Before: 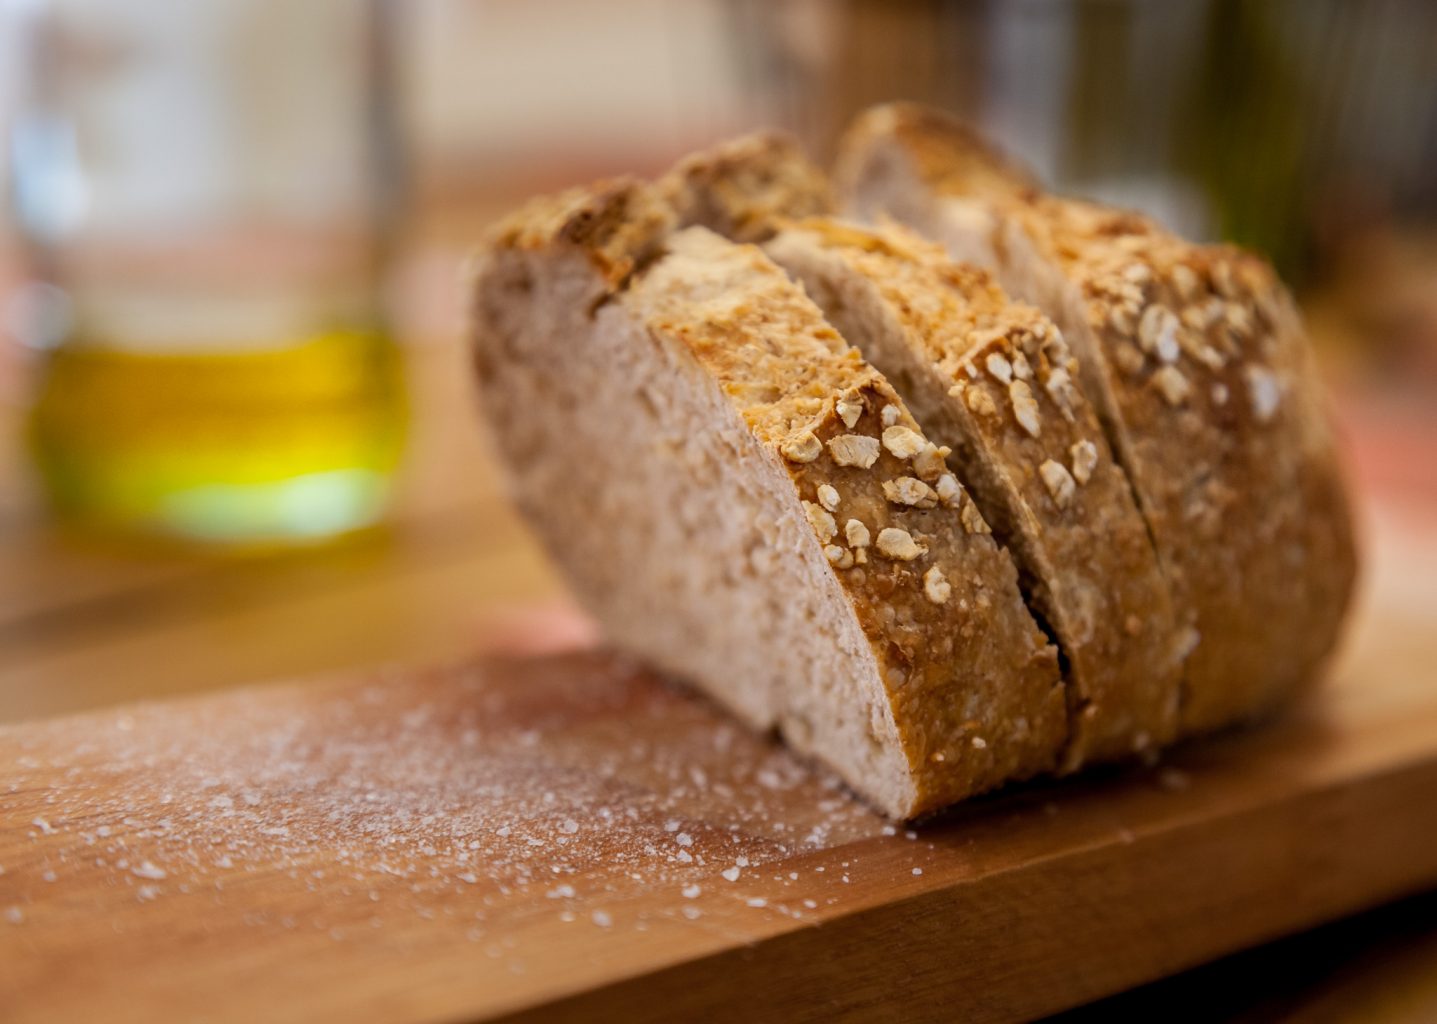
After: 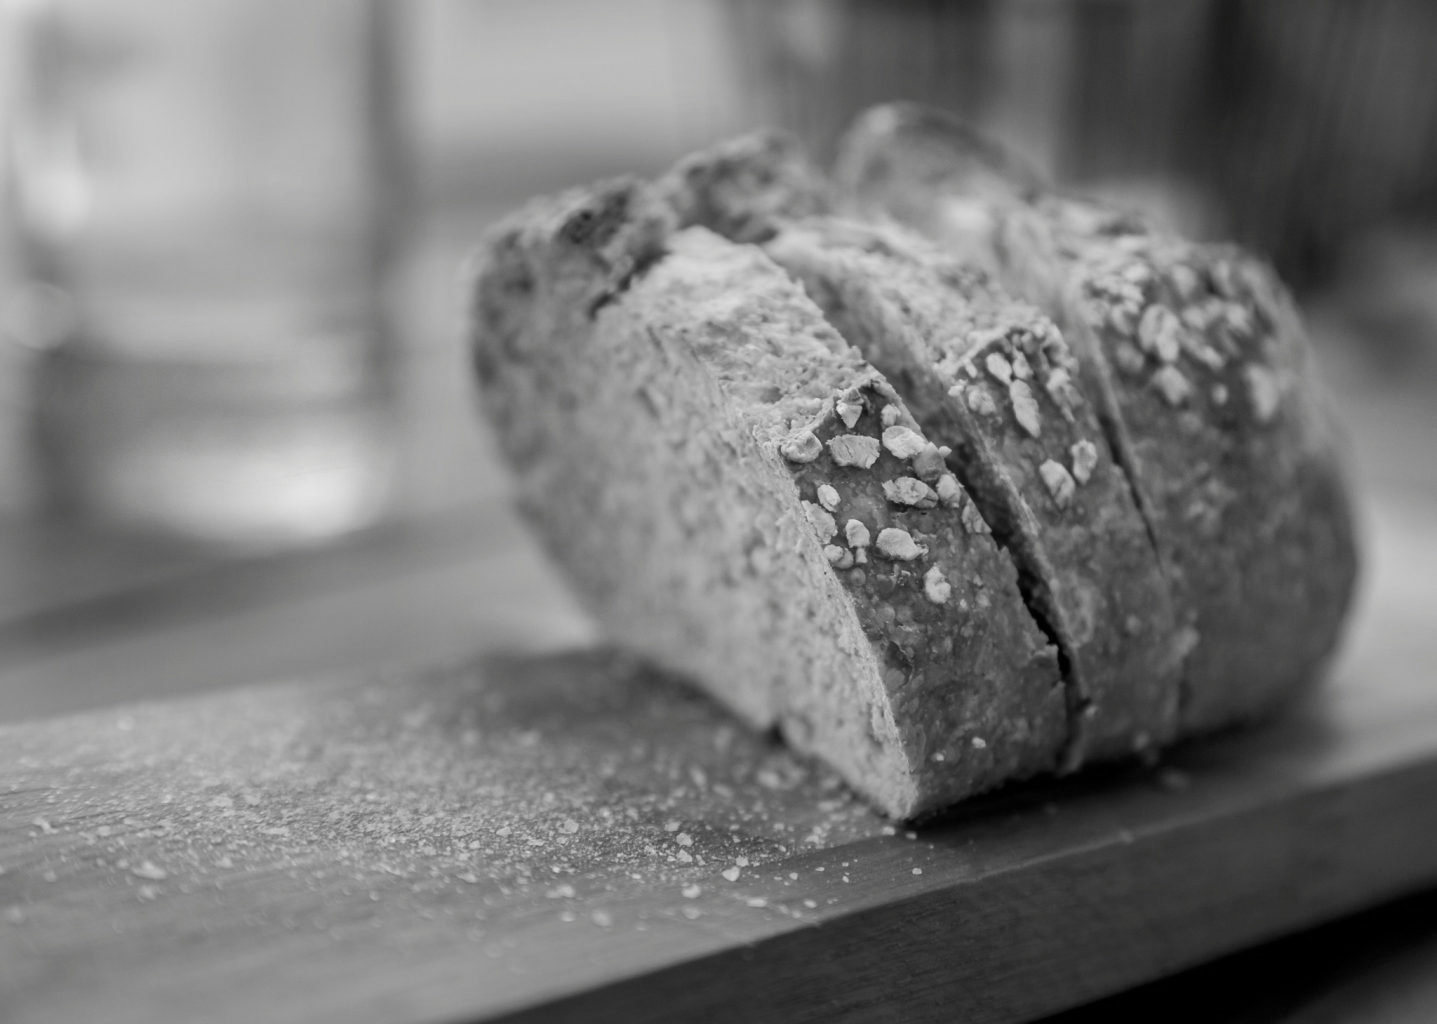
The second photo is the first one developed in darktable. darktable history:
tone equalizer: edges refinement/feathering 500, mask exposure compensation -1.57 EV, preserve details no
contrast brightness saturation: saturation -0.998
